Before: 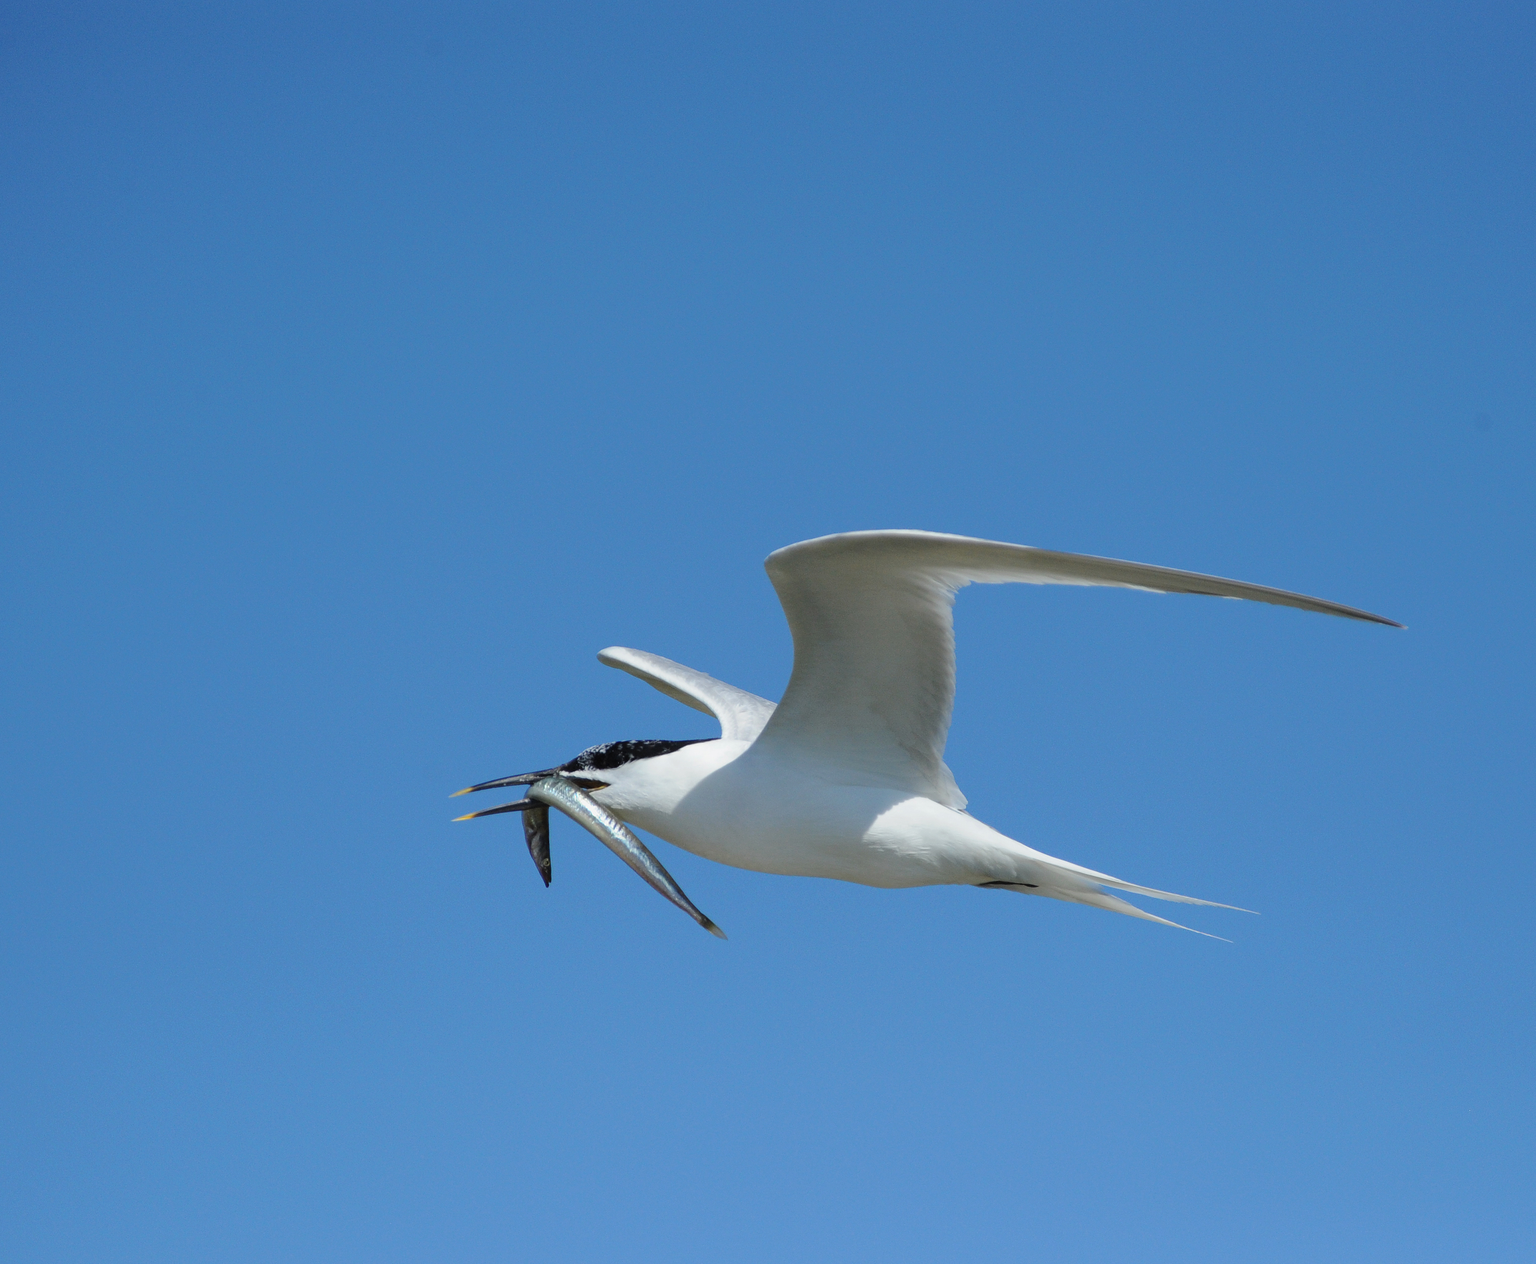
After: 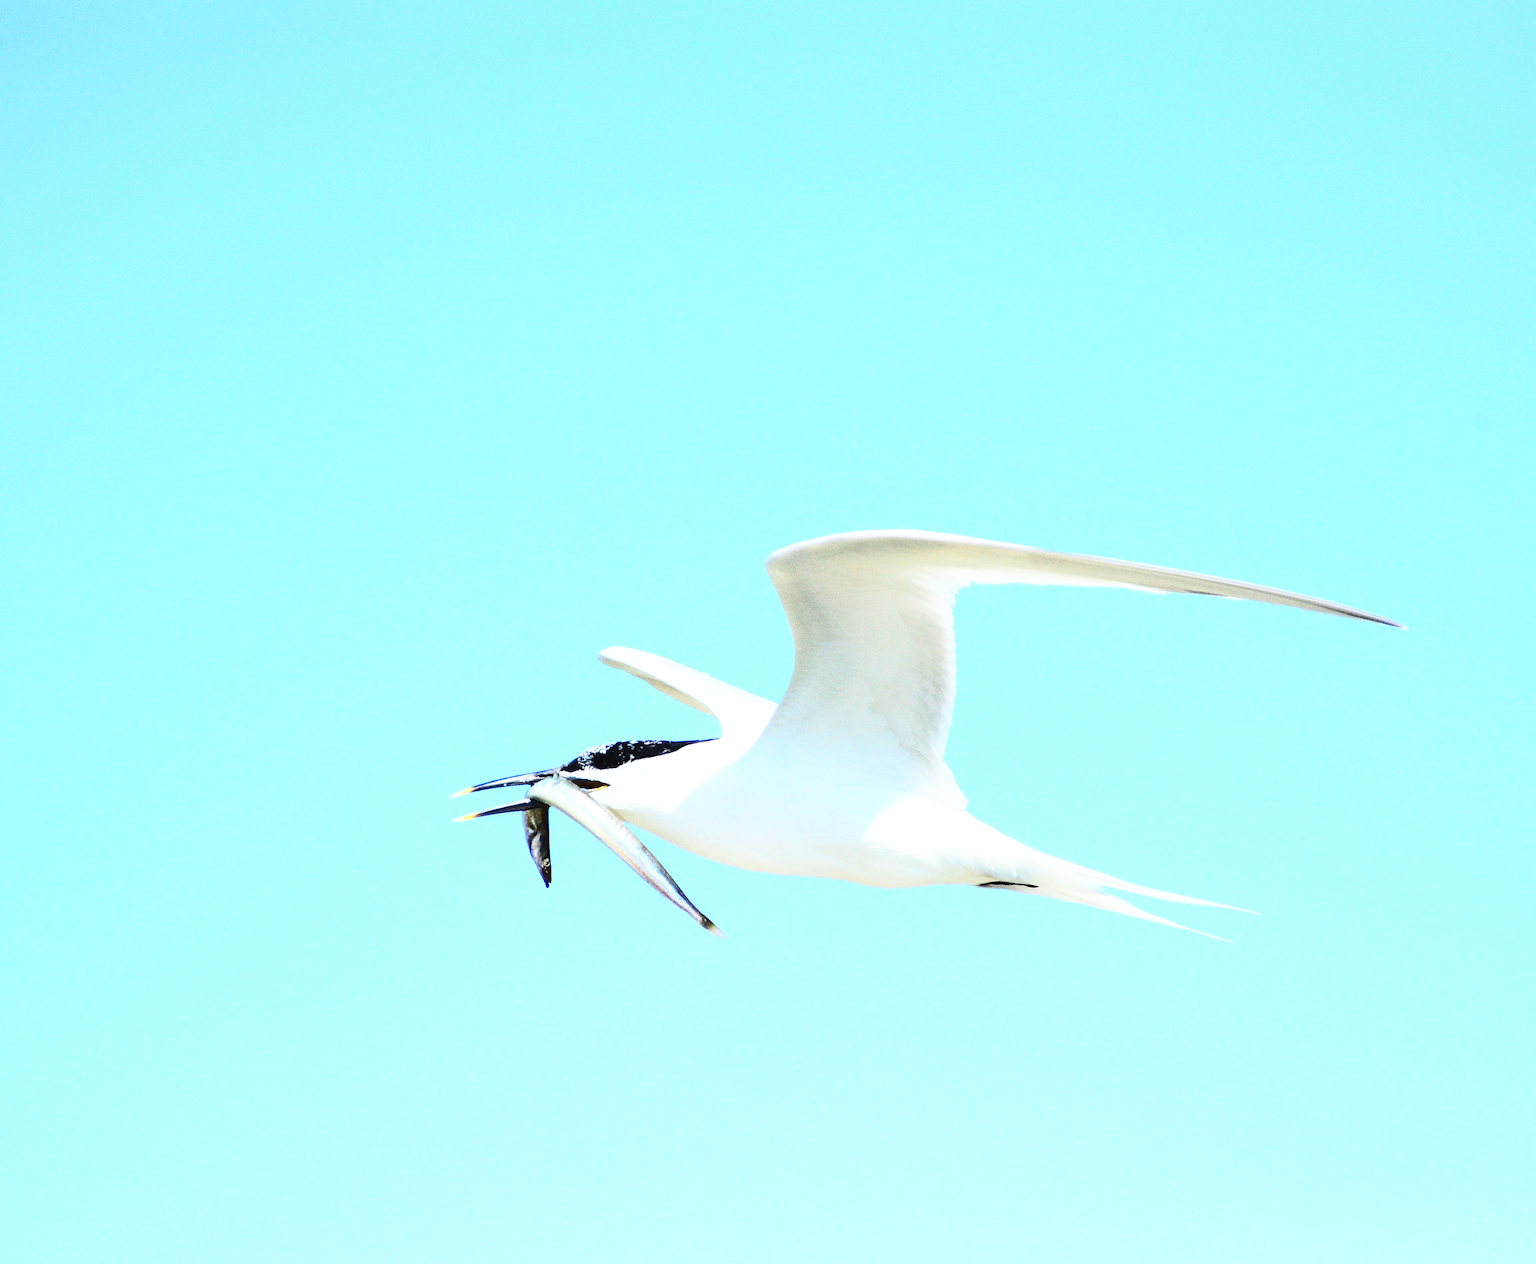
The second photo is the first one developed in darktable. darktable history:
contrast brightness saturation: contrast 0.4, brightness 0.1, saturation 0.21
exposure: black level correction 0, exposure 1 EV, compensate exposure bias true, compensate highlight preservation false
base curve: curves: ch0 [(0, 0) (0.028, 0.03) (0.121, 0.232) (0.46, 0.748) (0.859, 0.968) (1, 1)], preserve colors none
